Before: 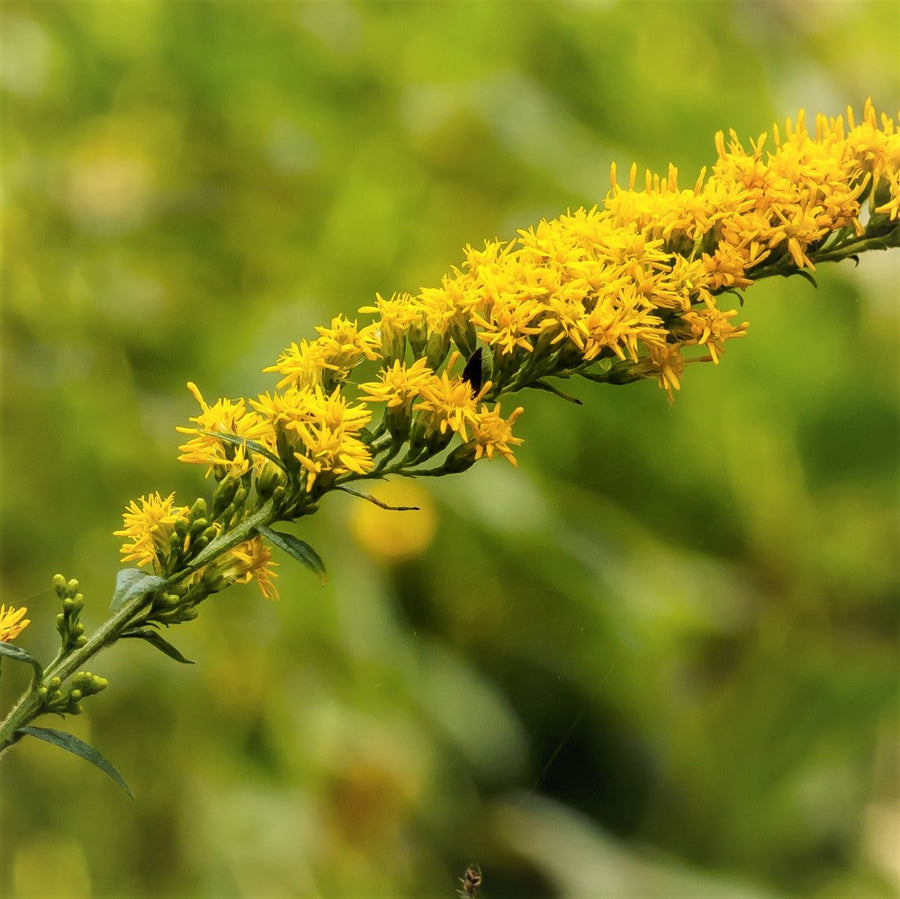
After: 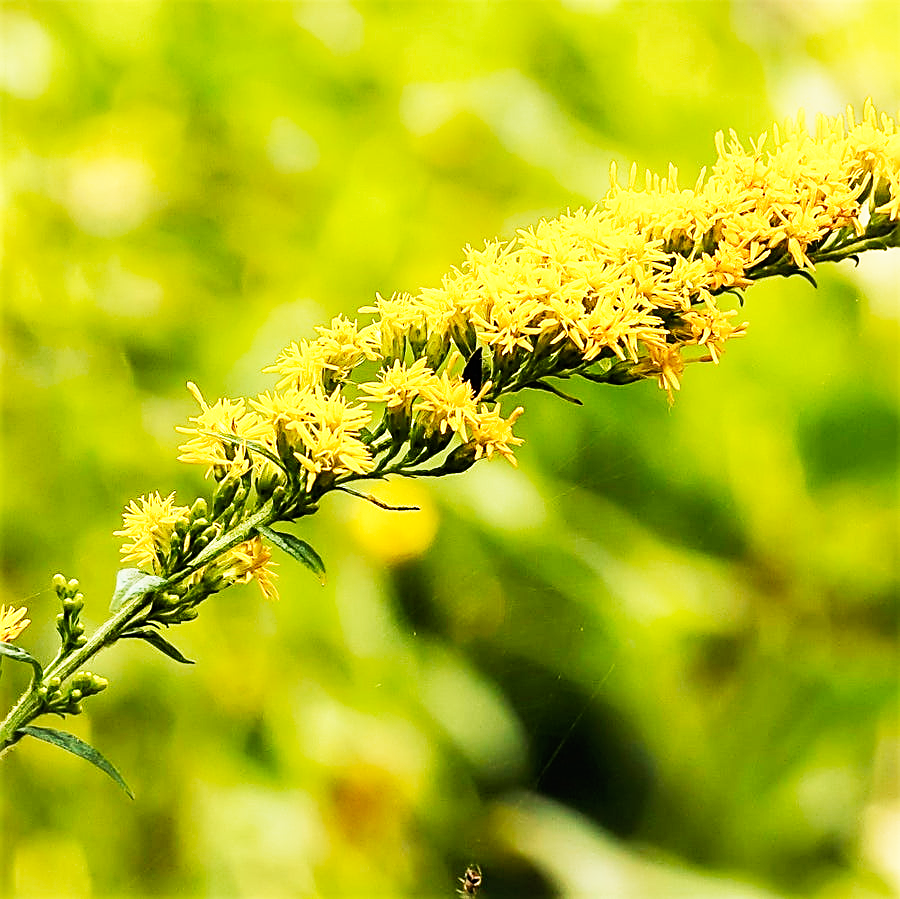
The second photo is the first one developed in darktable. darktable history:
velvia: on, module defaults
sharpen: amount 0.901
base curve: curves: ch0 [(0, 0) (0.007, 0.004) (0.027, 0.03) (0.046, 0.07) (0.207, 0.54) (0.442, 0.872) (0.673, 0.972) (1, 1)], preserve colors none
